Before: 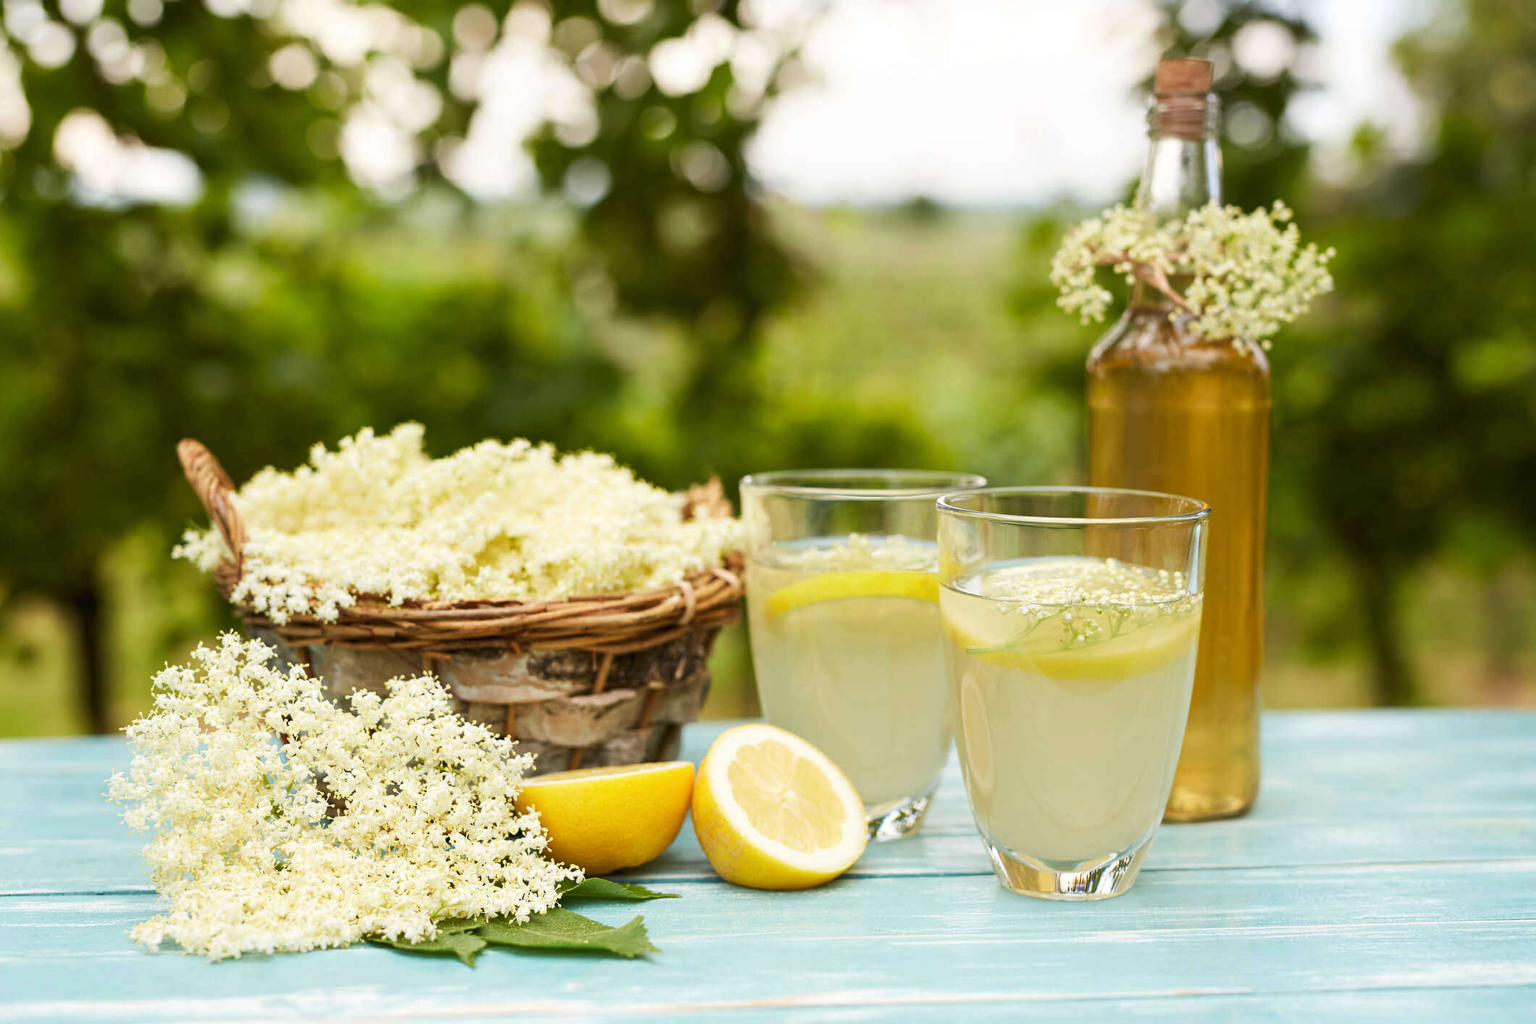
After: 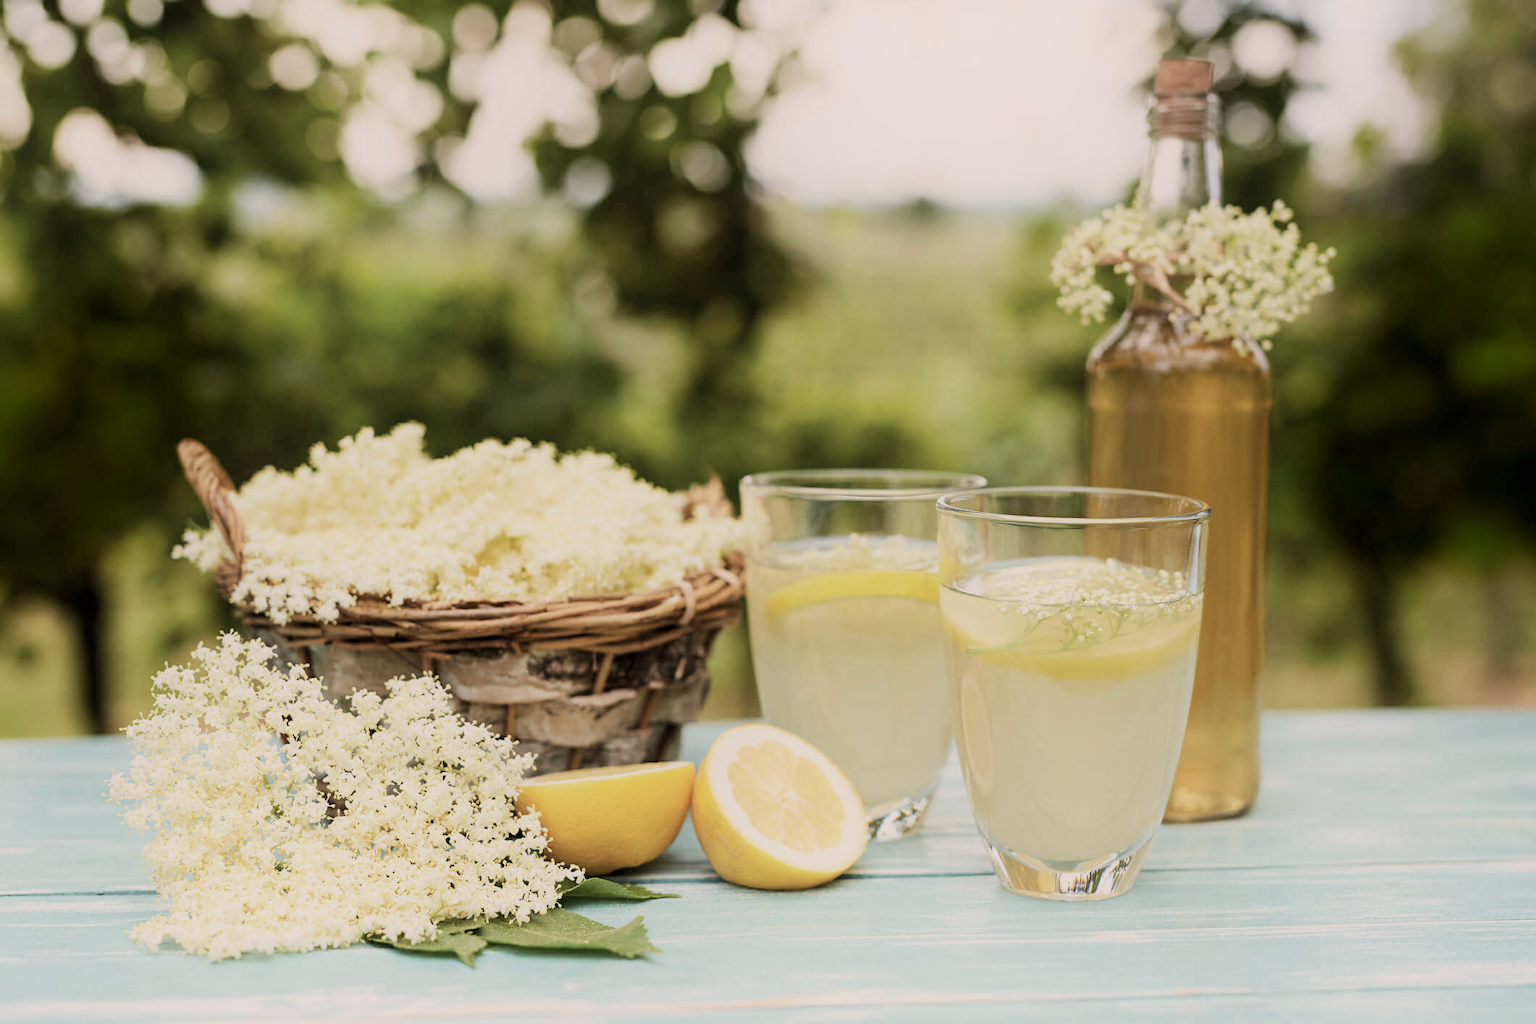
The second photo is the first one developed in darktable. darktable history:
color correction: highlights a* 5.59, highlights b* 5.24, saturation 0.68
shadows and highlights: shadows -70, highlights 35, soften with gaussian
filmic rgb: black relative exposure -7.82 EV, white relative exposure 4.29 EV, hardness 3.86, color science v6 (2022)
